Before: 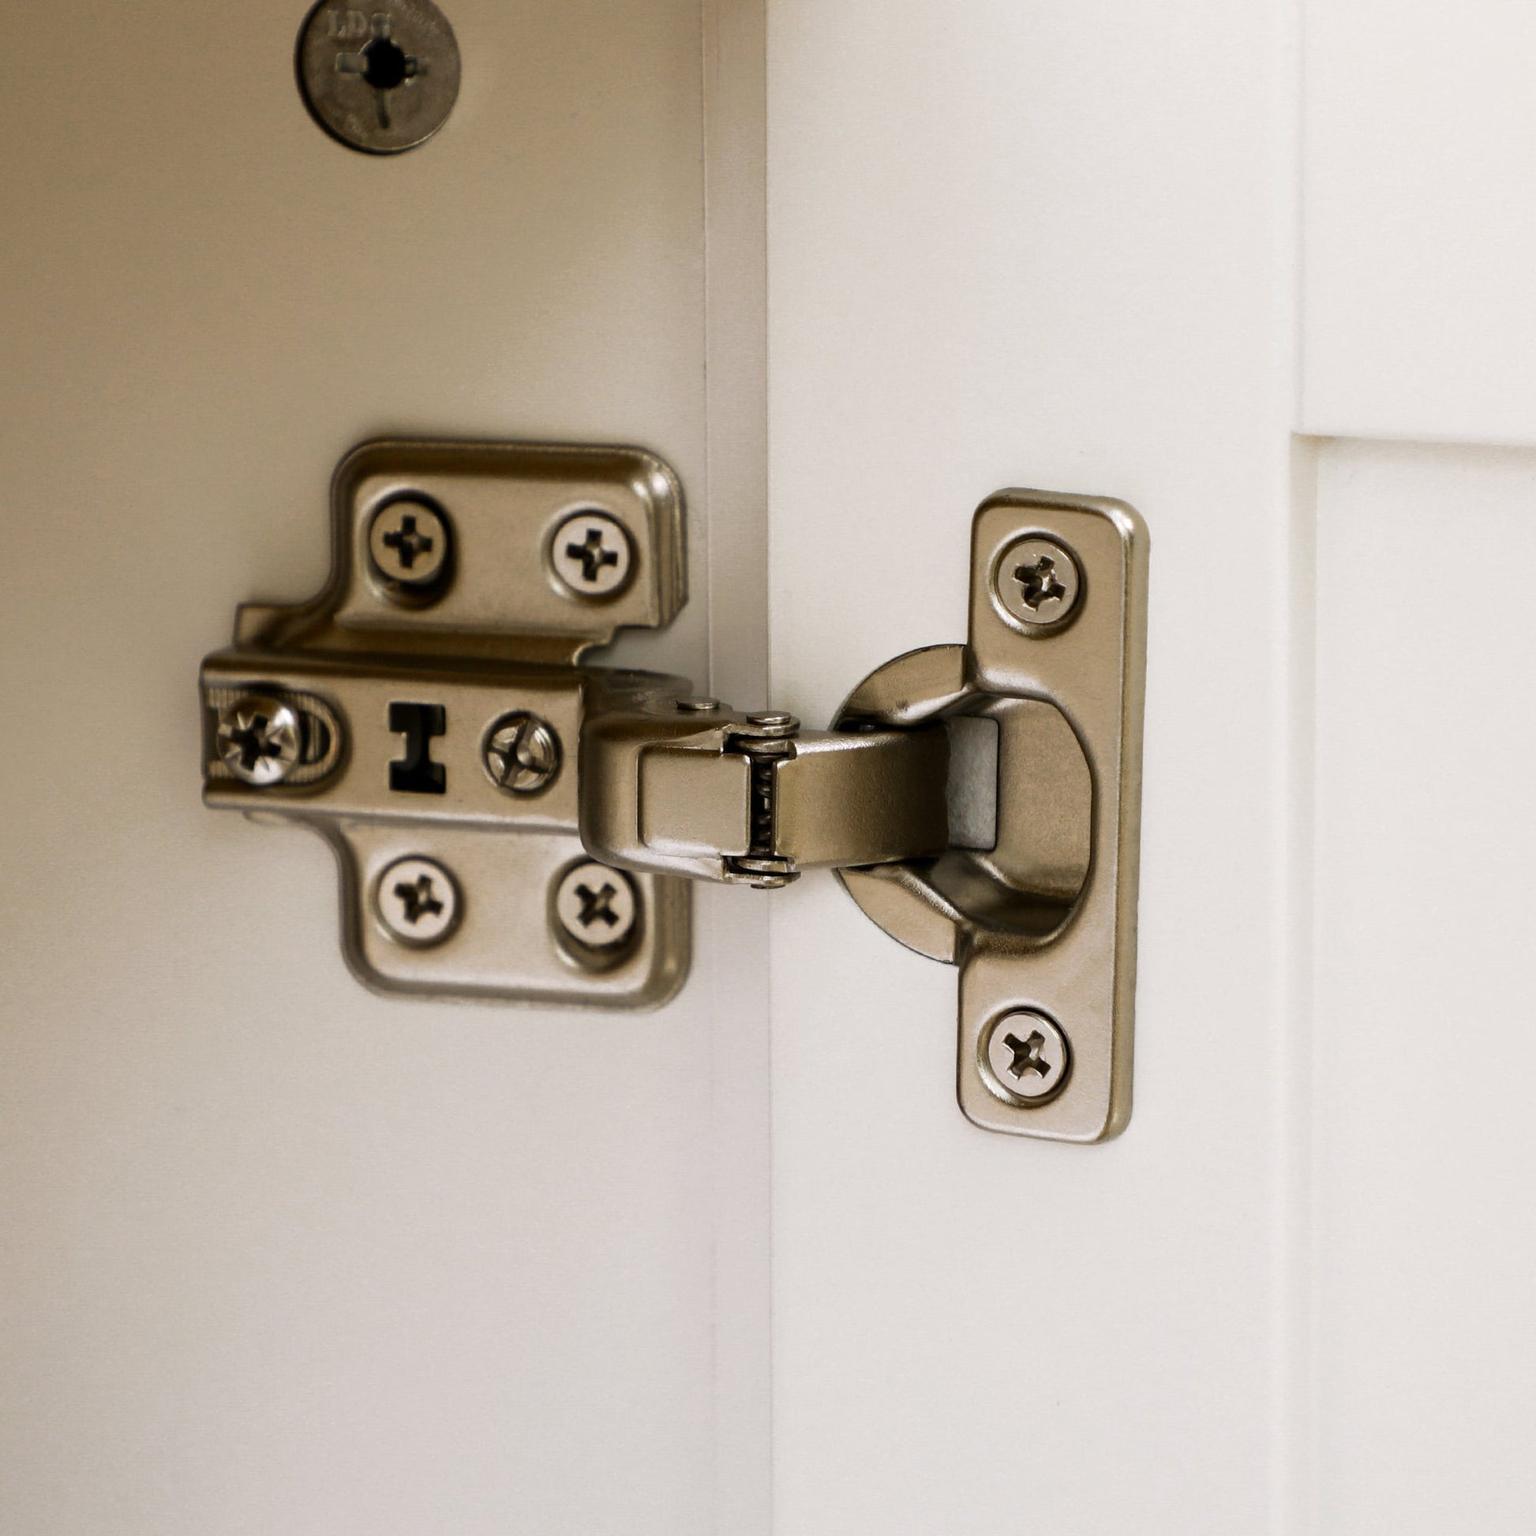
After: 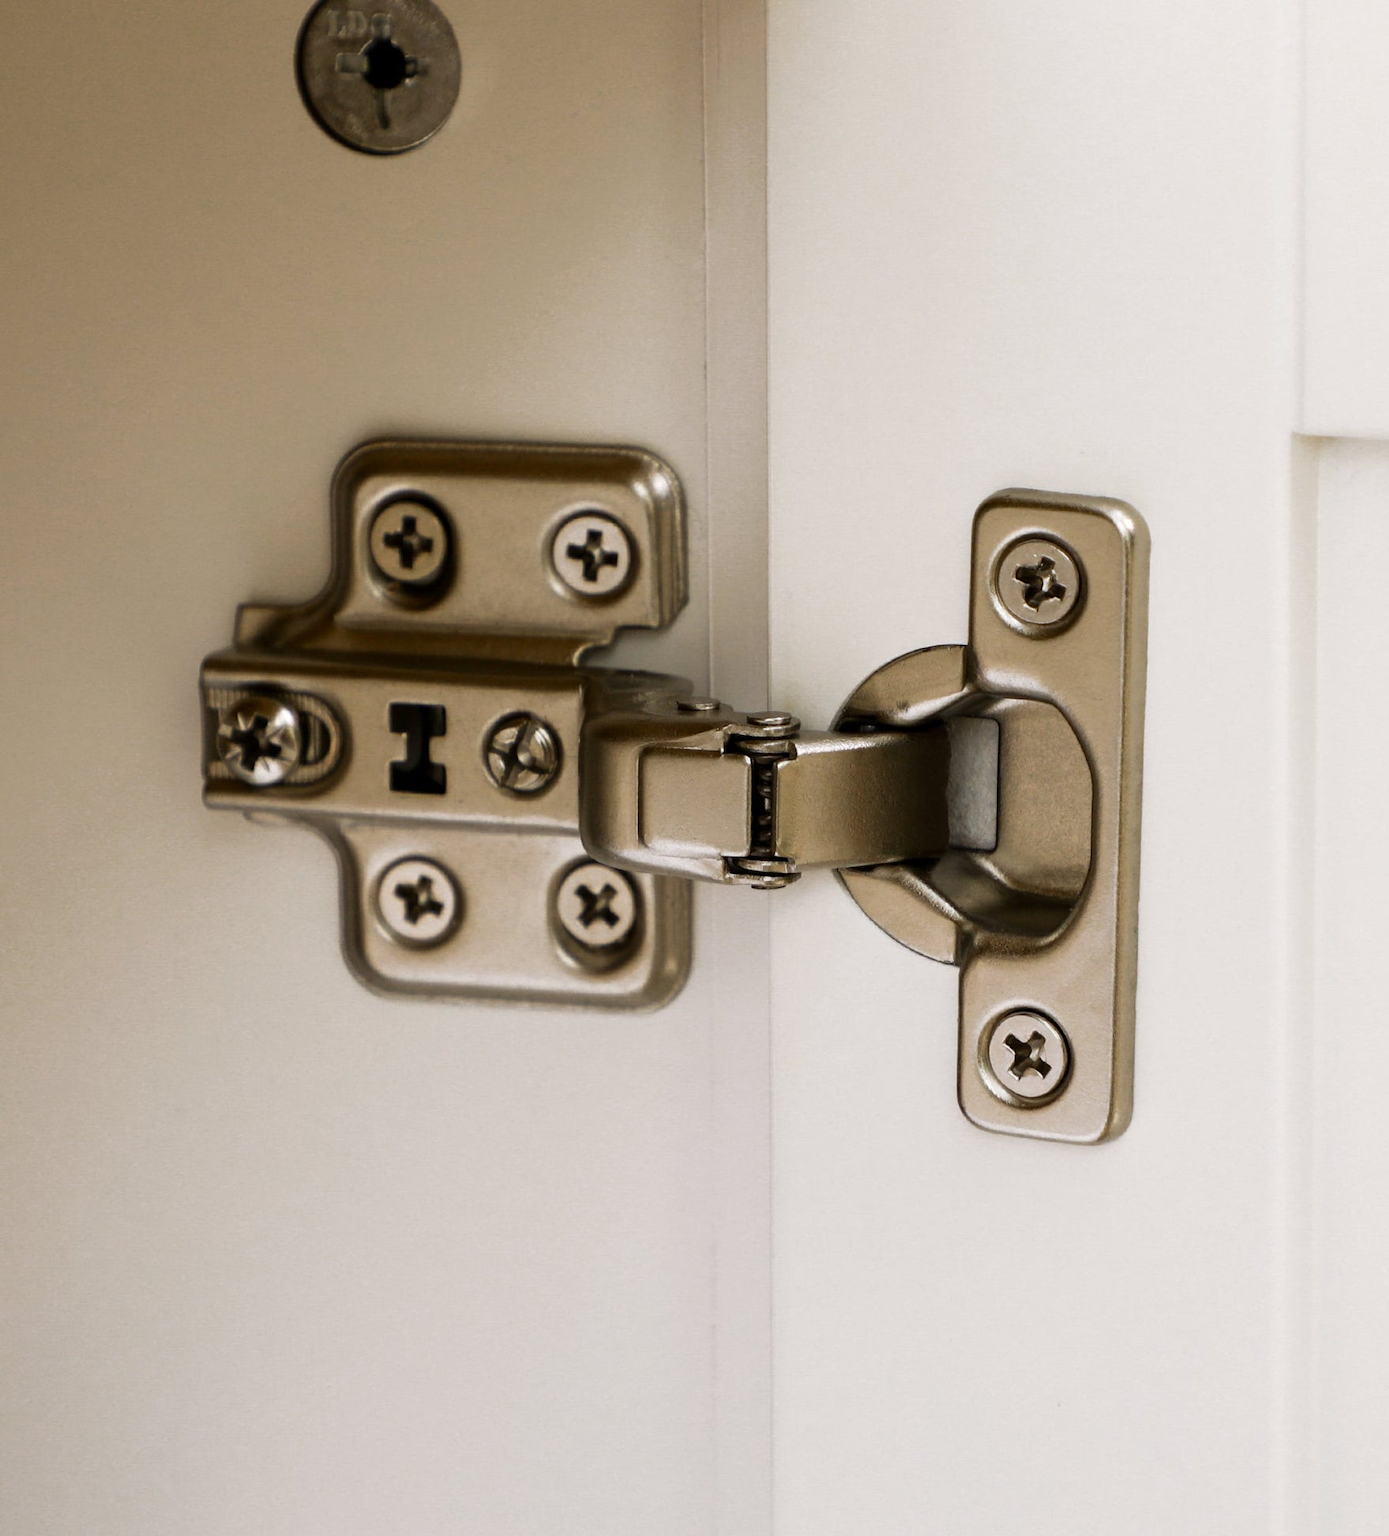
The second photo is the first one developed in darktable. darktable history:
crop: right 9.52%, bottom 0.02%
